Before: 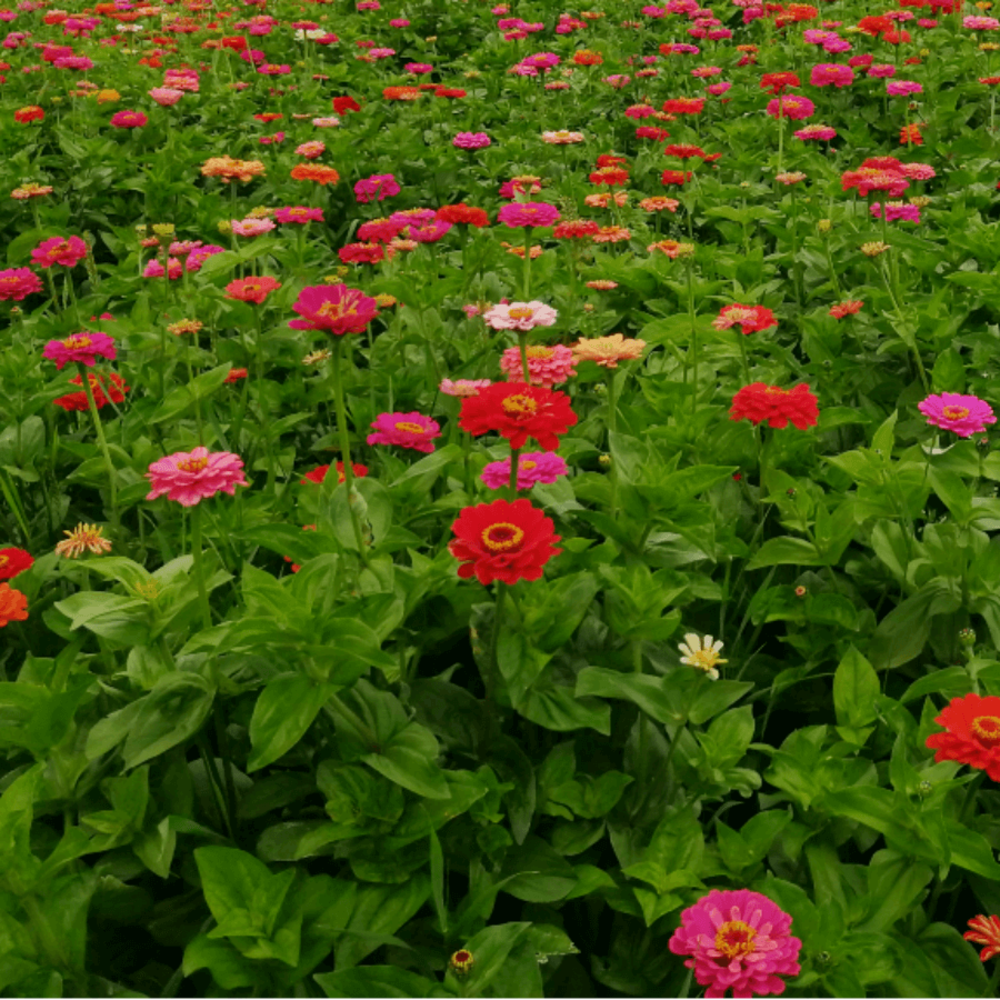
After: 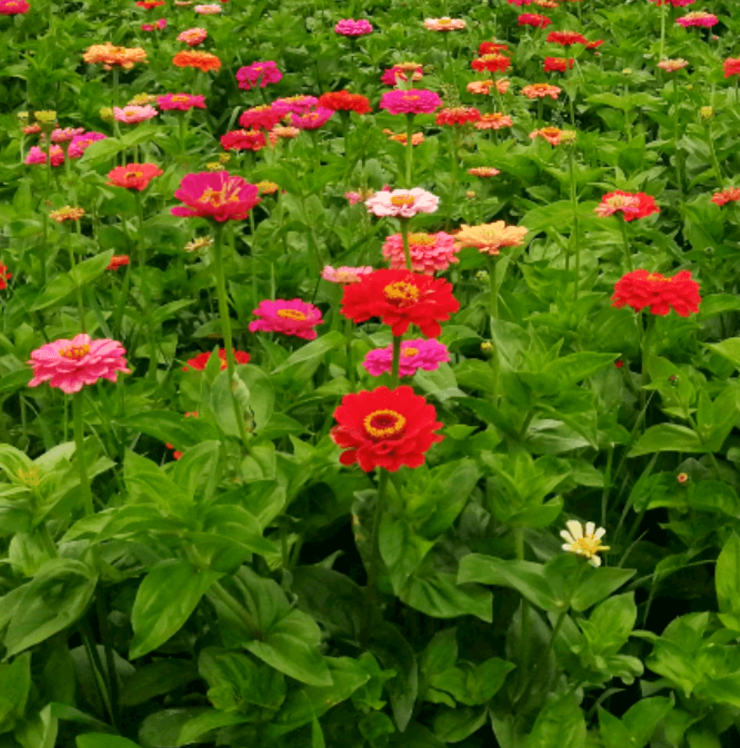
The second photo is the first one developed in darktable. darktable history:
crop and rotate: left 11.881%, top 11.349%, right 14.055%, bottom 13.832%
exposure: black level correction 0.001, exposure 0.499 EV, compensate highlight preservation false
